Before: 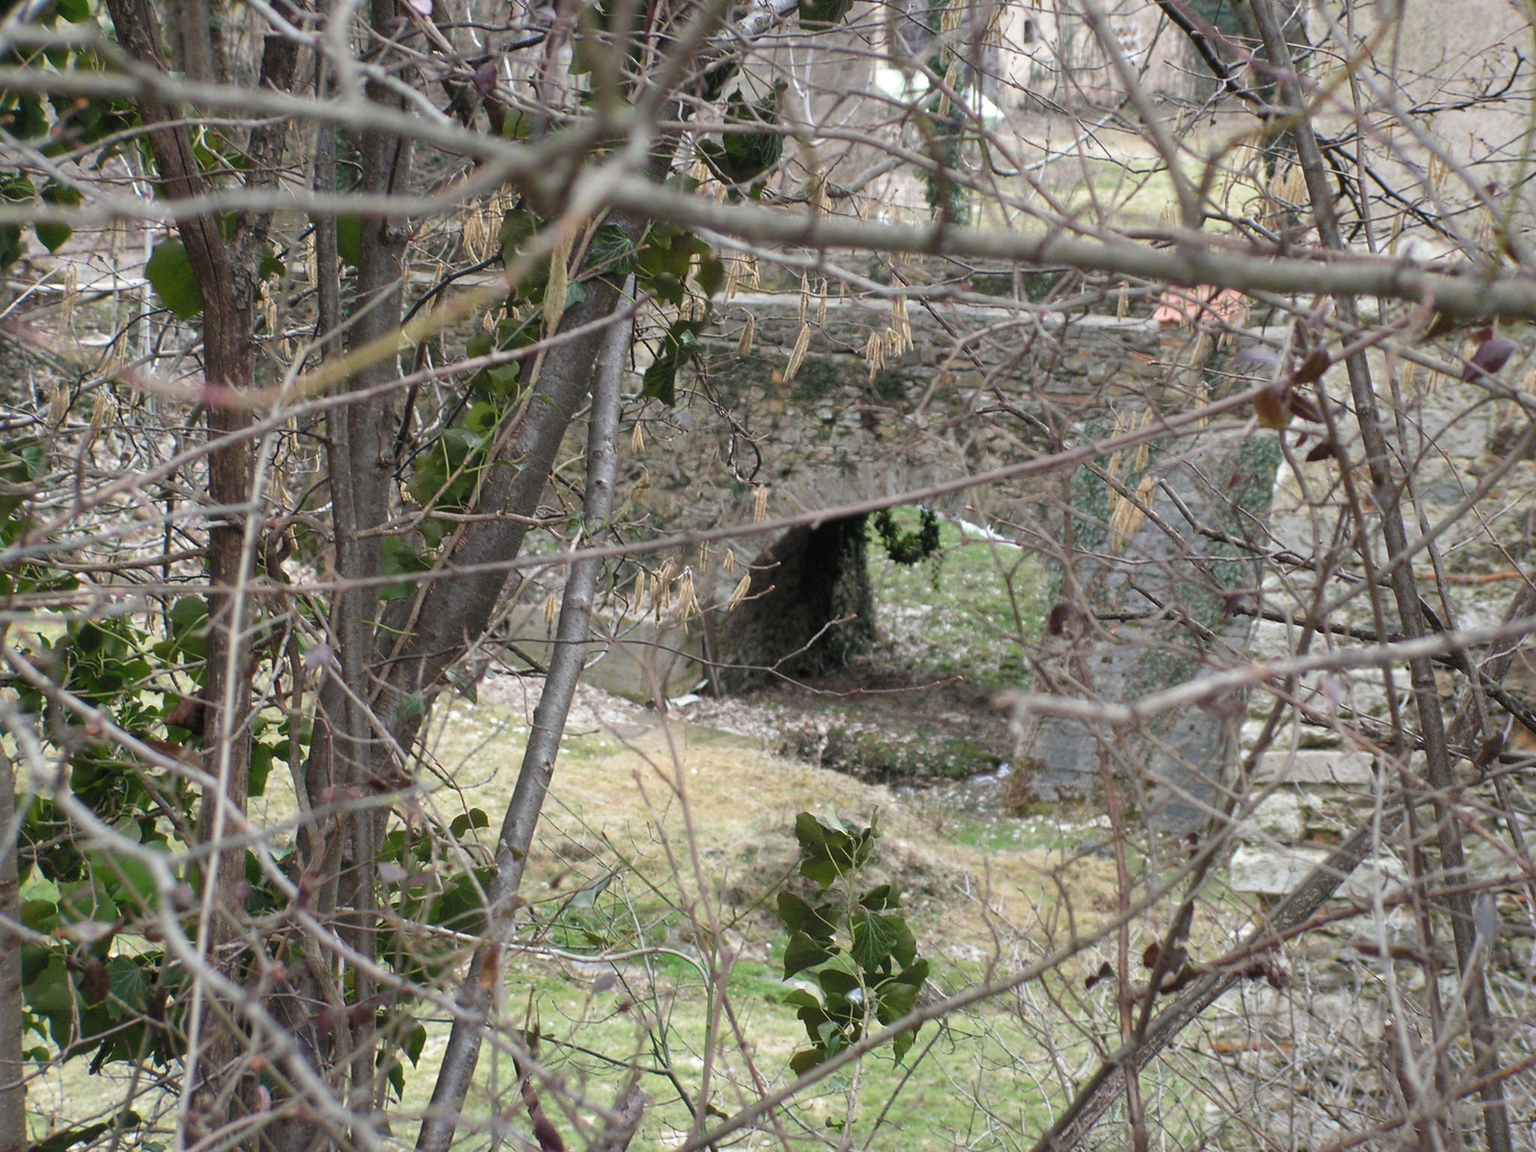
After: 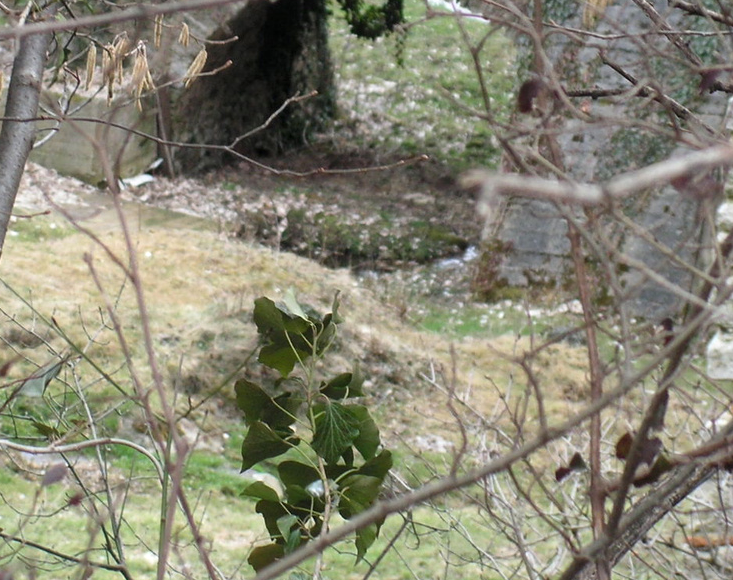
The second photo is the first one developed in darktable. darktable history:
crop: left 35.976%, top 45.819%, right 18.162%, bottom 5.807%
local contrast: mode bilateral grid, contrast 20, coarseness 50, detail 120%, midtone range 0.2
